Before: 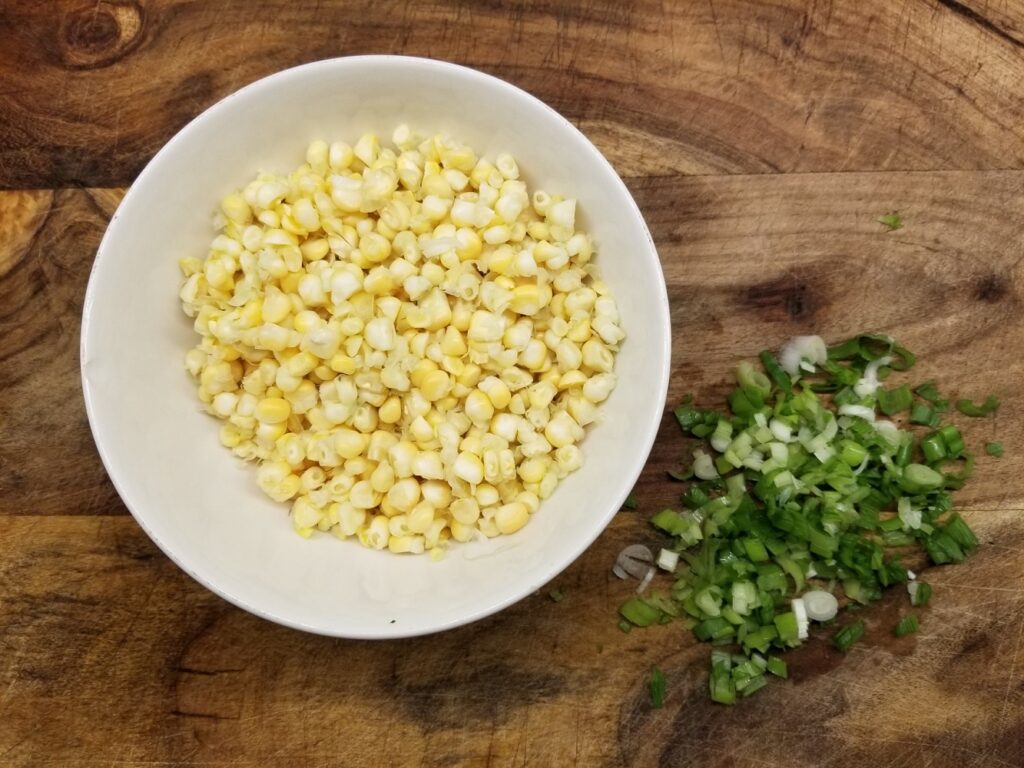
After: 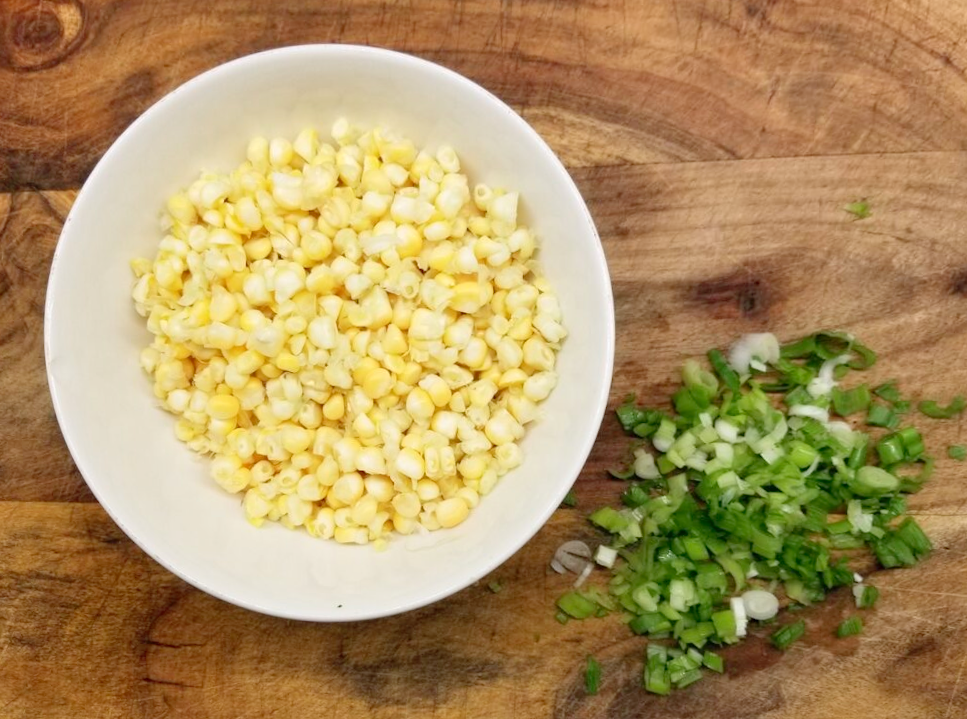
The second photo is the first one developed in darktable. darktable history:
rotate and perspective: rotation 0.062°, lens shift (vertical) 0.115, lens shift (horizontal) -0.133, crop left 0.047, crop right 0.94, crop top 0.061, crop bottom 0.94
levels: levels [0, 0.43, 0.984]
